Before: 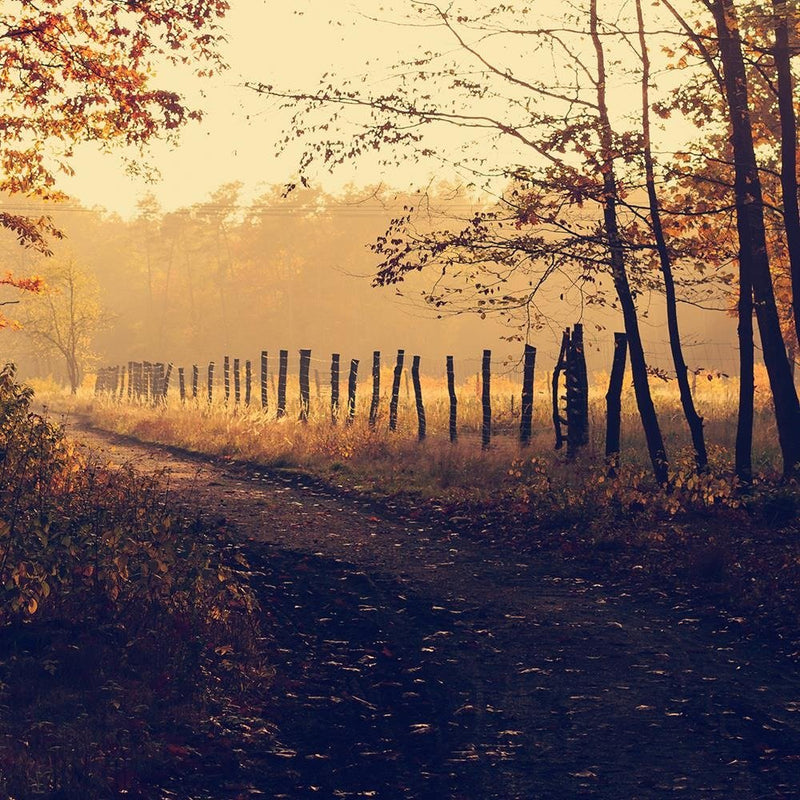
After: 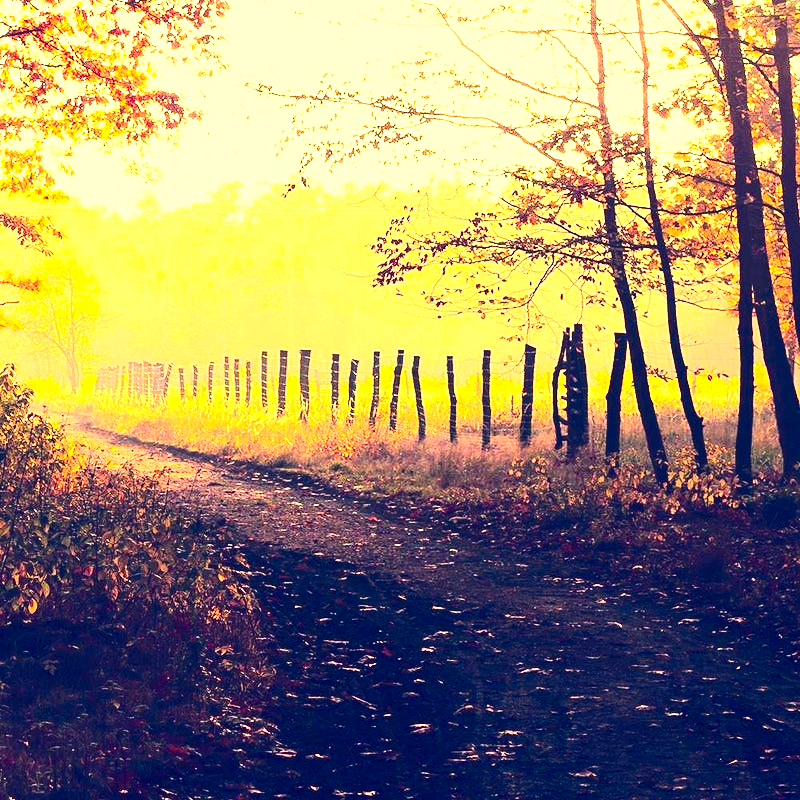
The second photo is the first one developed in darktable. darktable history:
exposure: black level correction 0, exposure 1.741 EV, compensate exposure bias true, compensate highlight preservation false
color balance rgb: perceptual saturation grading › global saturation 25%, global vibrance 20%
contrast brightness saturation: contrast 0.28
